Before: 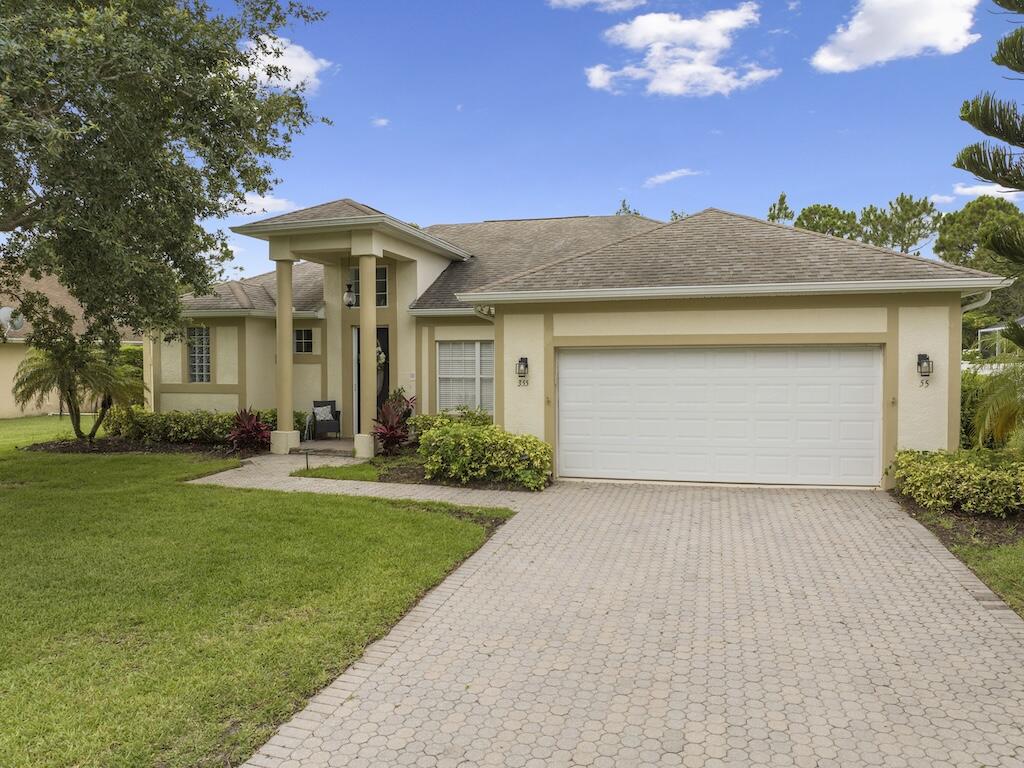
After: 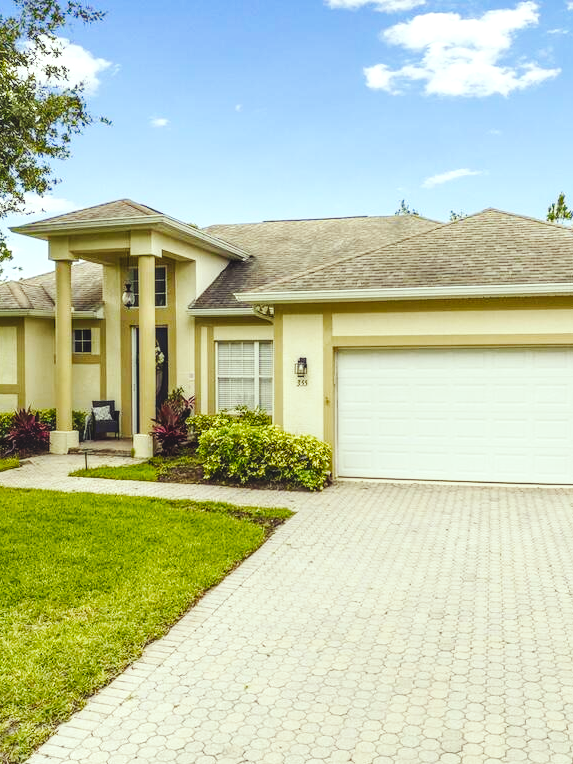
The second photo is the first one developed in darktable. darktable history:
tone equalizer: -8 EV -0.417 EV, -7 EV -0.389 EV, -6 EV -0.333 EV, -5 EV -0.222 EV, -3 EV 0.222 EV, -2 EV 0.333 EV, -1 EV 0.389 EV, +0 EV 0.417 EV, edges refinement/feathering 500, mask exposure compensation -1.57 EV, preserve details no
color balance rgb: shadows lift › chroma 3%, shadows lift › hue 280.8°, power › hue 330°, highlights gain › chroma 3%, highlights gain › hue 75.6°, global offset › luminance 2%, perceptual saturation grading › global saturation 20%, perceptual saturation grading › highlights -25%, perceptual saturation grading › shadows 50%, global vibrance 20.33%
crop: left 21.674%, right 22.086%
local contrast: on, module defaults
color correction: highlights a* -6.69, highlights b* 0.49
base curve: curves: ch0 [(0, 0) (0.036, 0.025) (0.121, 0.166) (0.206, 0.329) (0.605, 0.79) (1, 1)], preserve colors none
